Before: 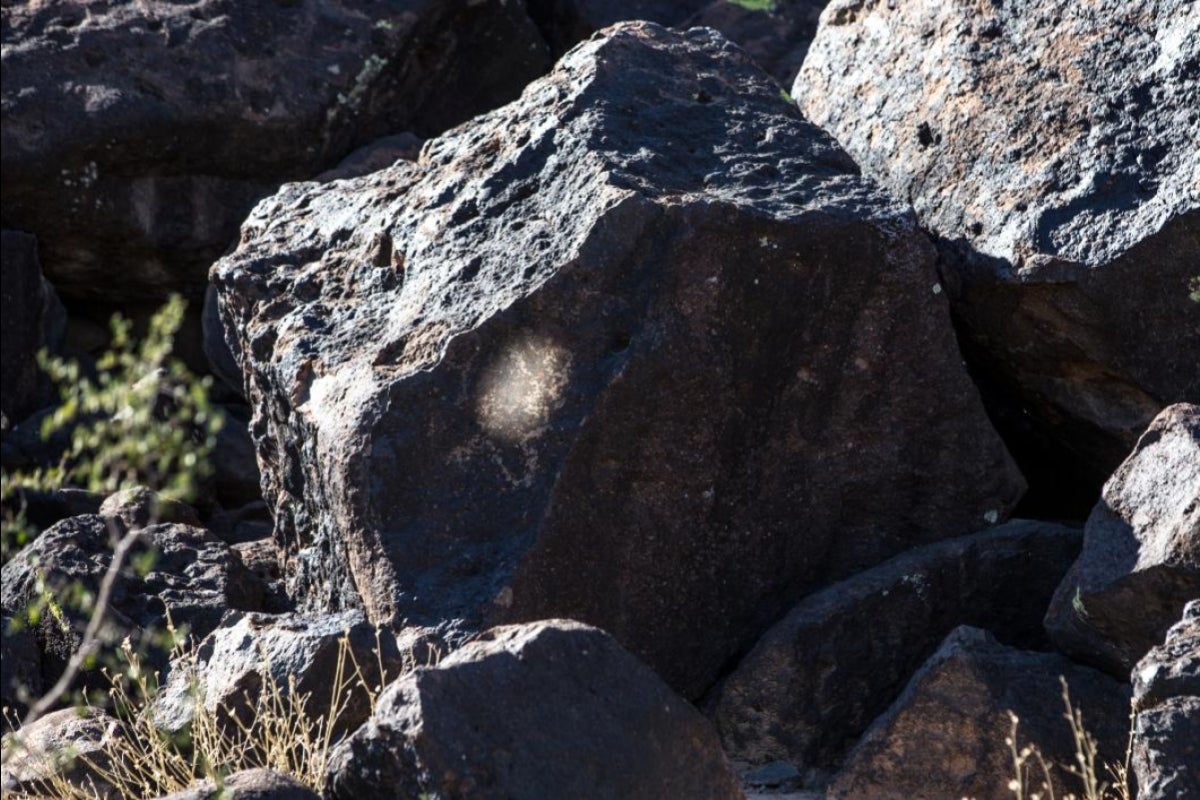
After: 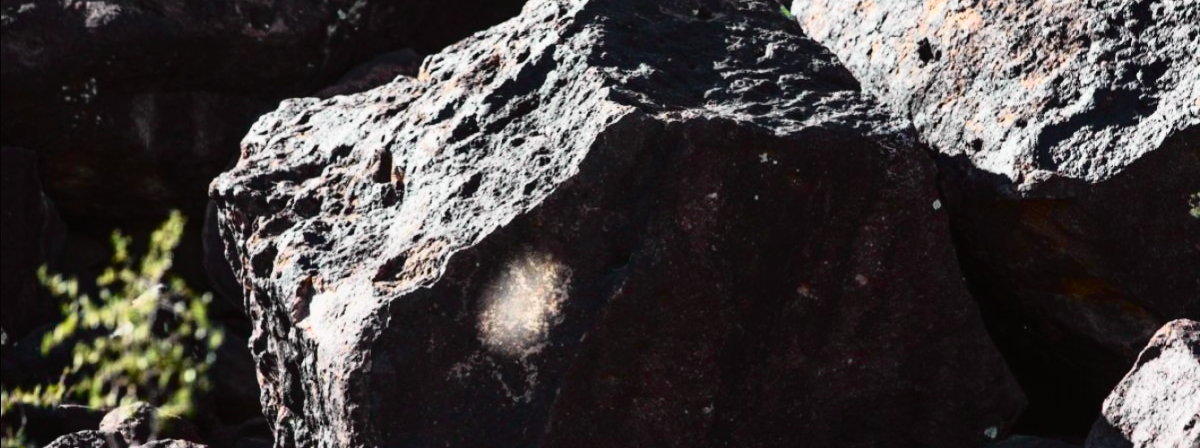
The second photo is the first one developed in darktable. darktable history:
crop and rotate: top 10.605%, bottom 33.274%
tone curve: curves: ch0 [(0, 0.014) (0.17, 0.099) (0.398, 0.423) (0.725, 0.828) (0.872, 0.918) (1, 0.981)]; ch1 [(0, 0) (0.402, 0.36) (0.489, 0.491) (0.5, 0.503) (0.515, 0.52) (0.545, 0.572) (0.615, 0.662) (0.701, 0.725) (1, 1)]; ch2 [(0, 0) (0.42, 0.458) (0.485, 0.499) (0.503, 0.503) (0.531, 0.542) (0.561, 0.594) (0.644, 0.694) (0.717, 0.753) (1, 0.991)], color space Lab, independent channels
